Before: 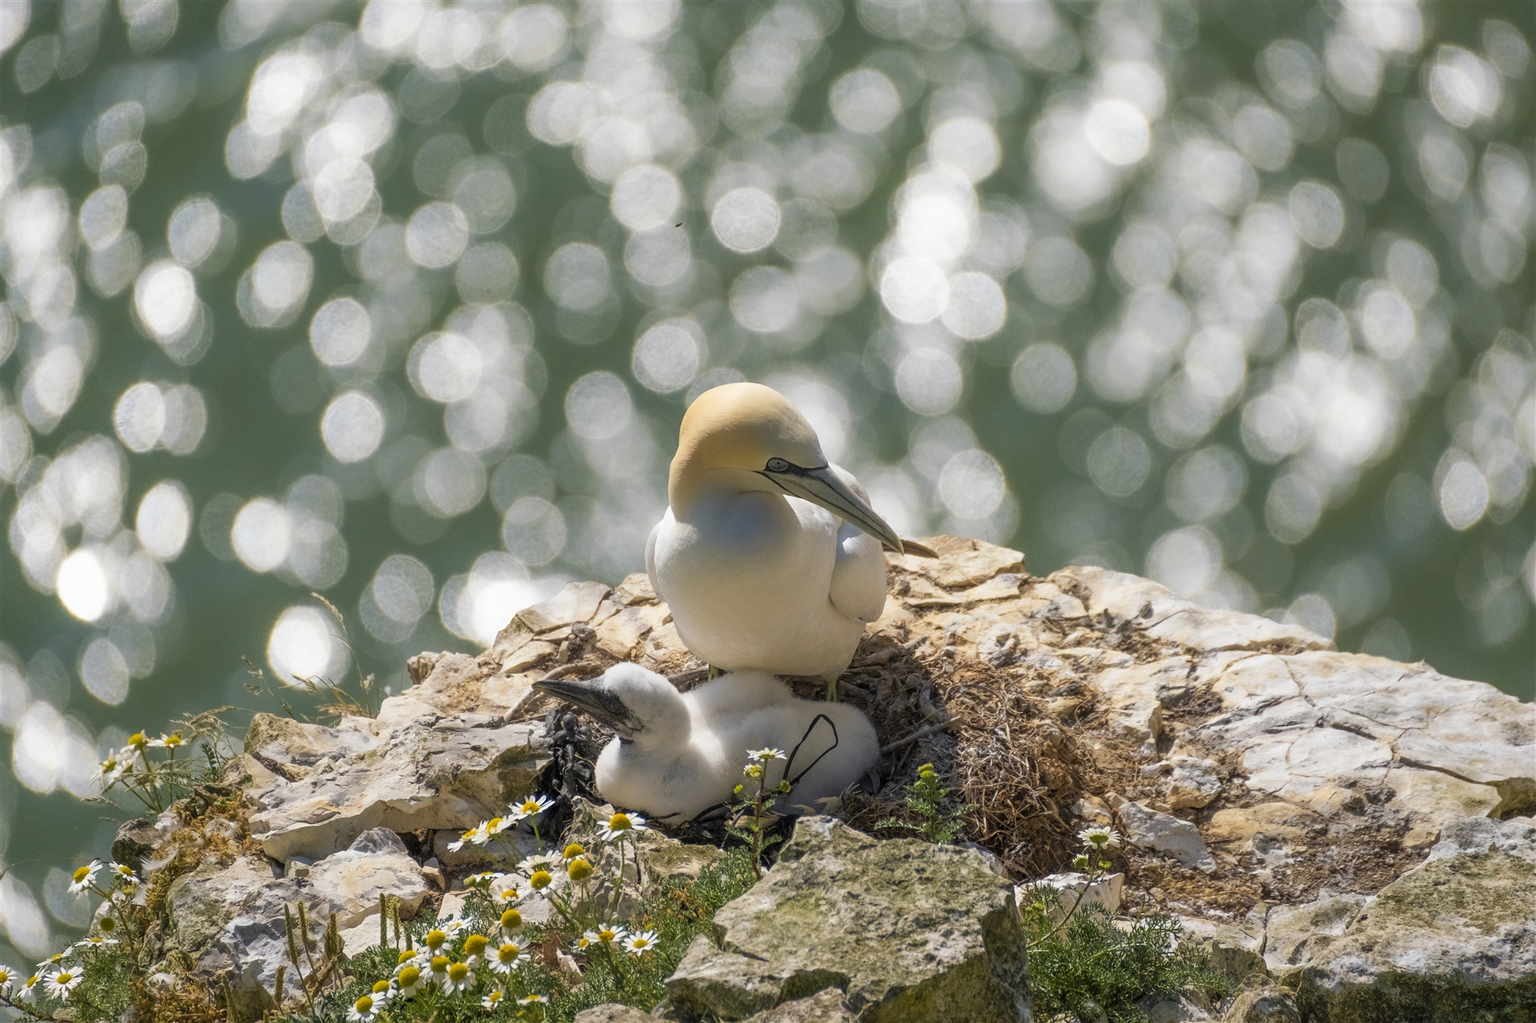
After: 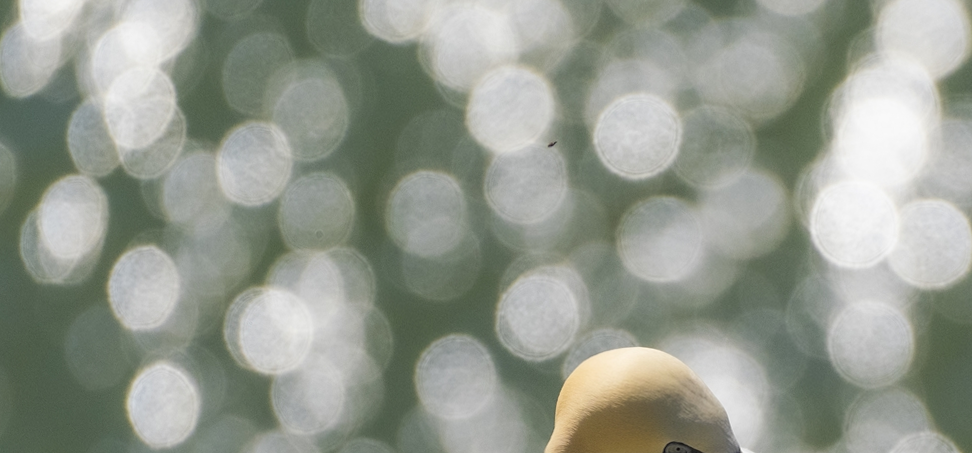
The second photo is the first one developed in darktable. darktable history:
rotate and perspective: rotation 0.062°, lens shift (vertical) 0.115, lens shift (horizontal) -0.133, crop left 0.047, crop right 0.94, crop top 0.061, crop bottom 0.94
crop: left 10.121%, top 10.631%, right 36.218%, bottom 51.526%
